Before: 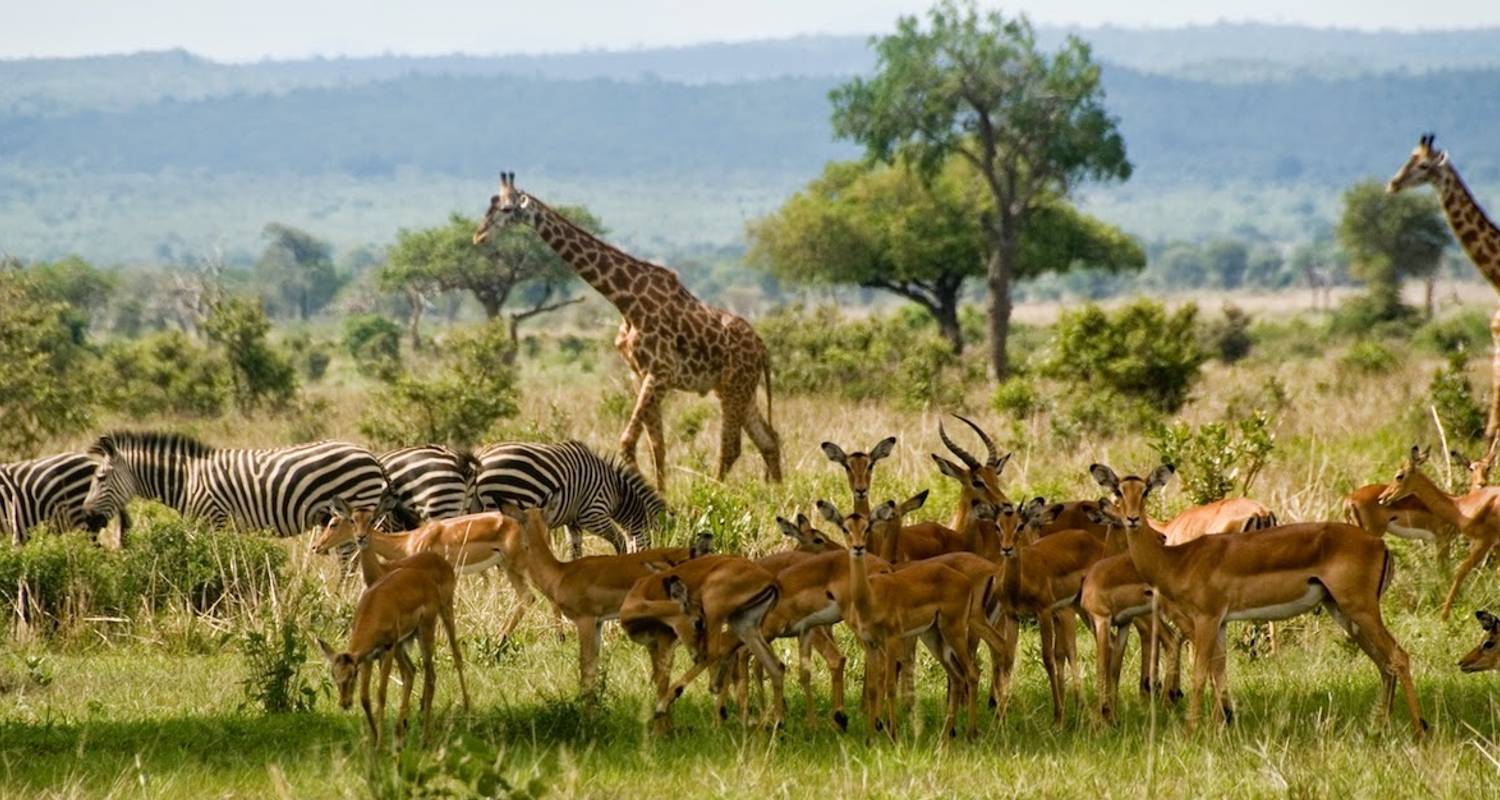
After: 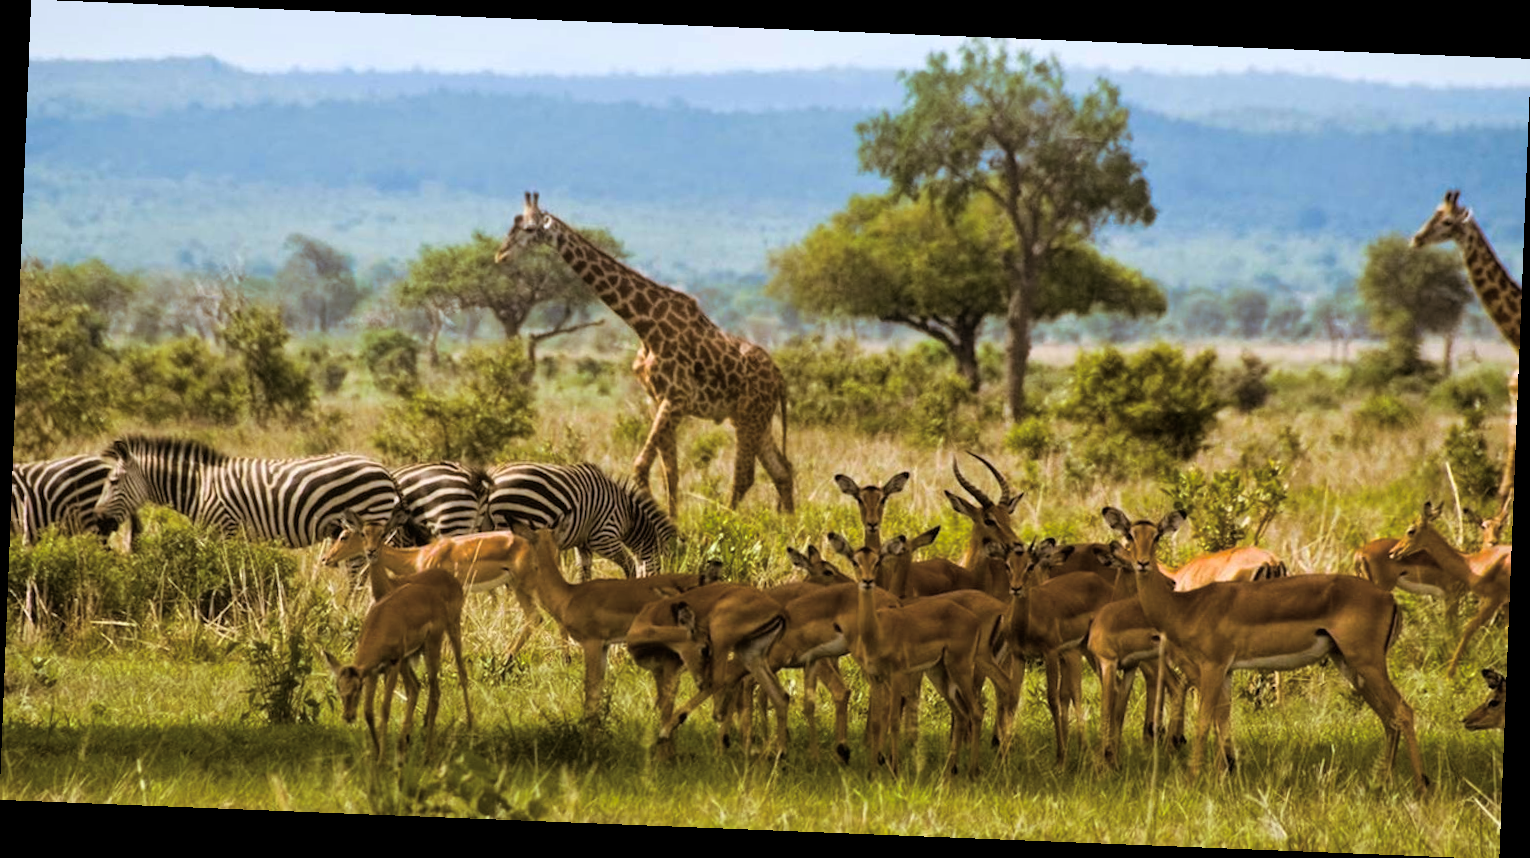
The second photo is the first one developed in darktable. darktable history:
rotate and perspective: rotation 2.27°, automatic cropping off
color balance rgb: perceptual saturation grading › global saturation 25%, global vibrance 20%
white balance: red 0.983, blue 1.036
split-toning: shadows › hue 32.4°, shadows › saturation 0.51, highlights › hue 180°, highlights › saturation 0, balance -60.17, compress 55.19%
